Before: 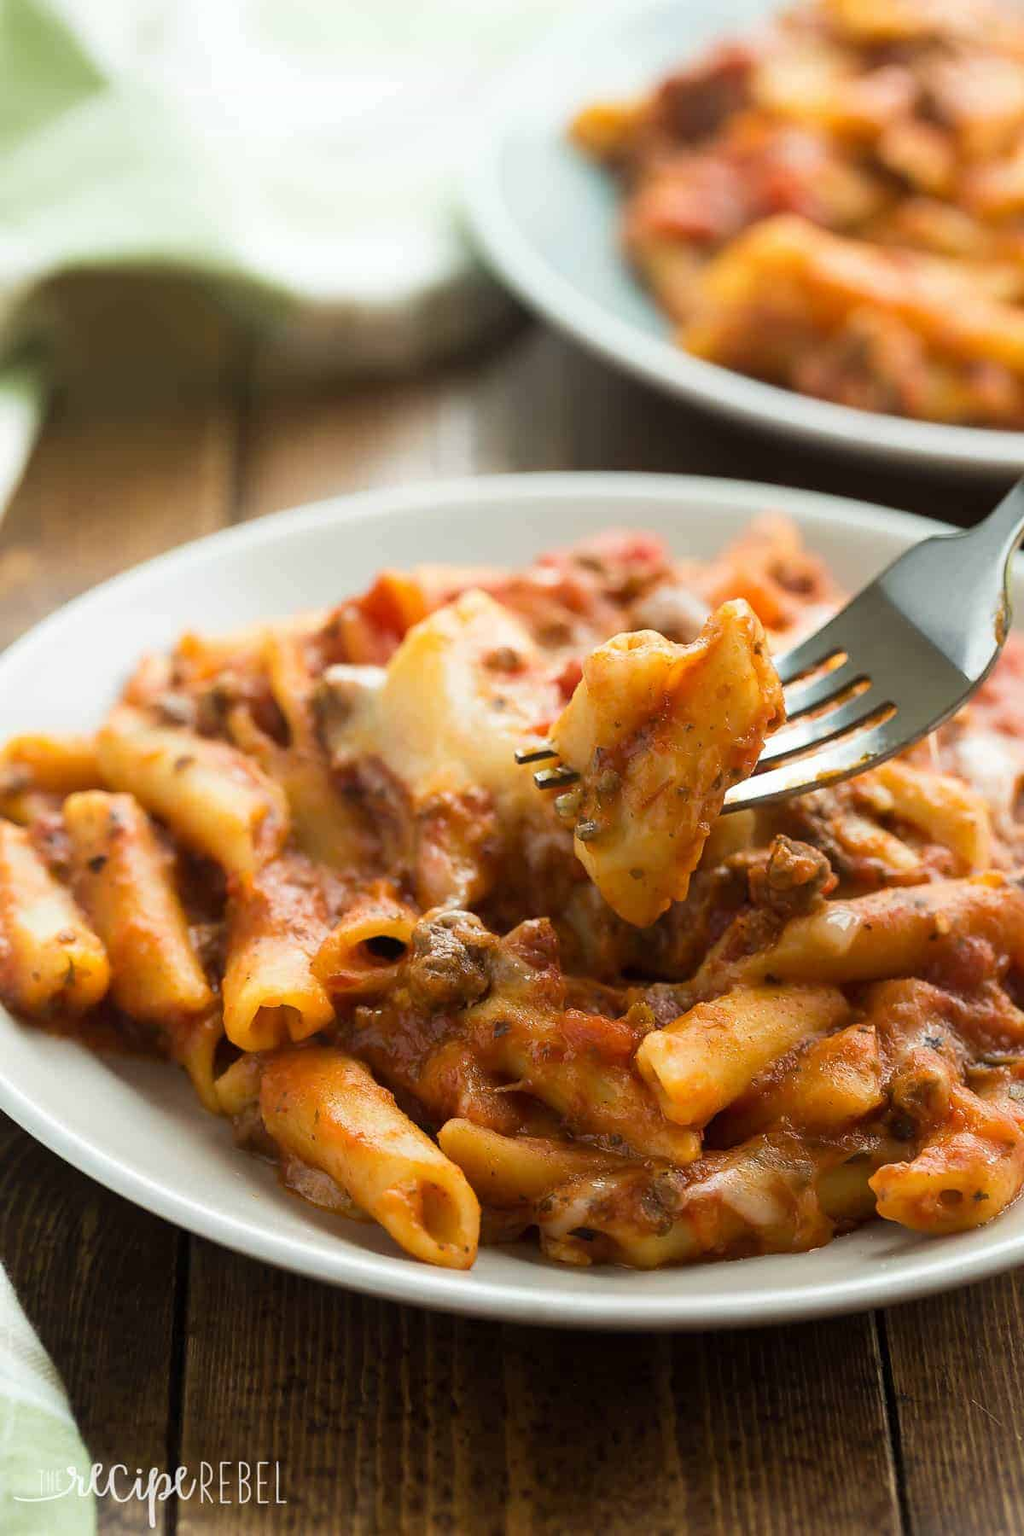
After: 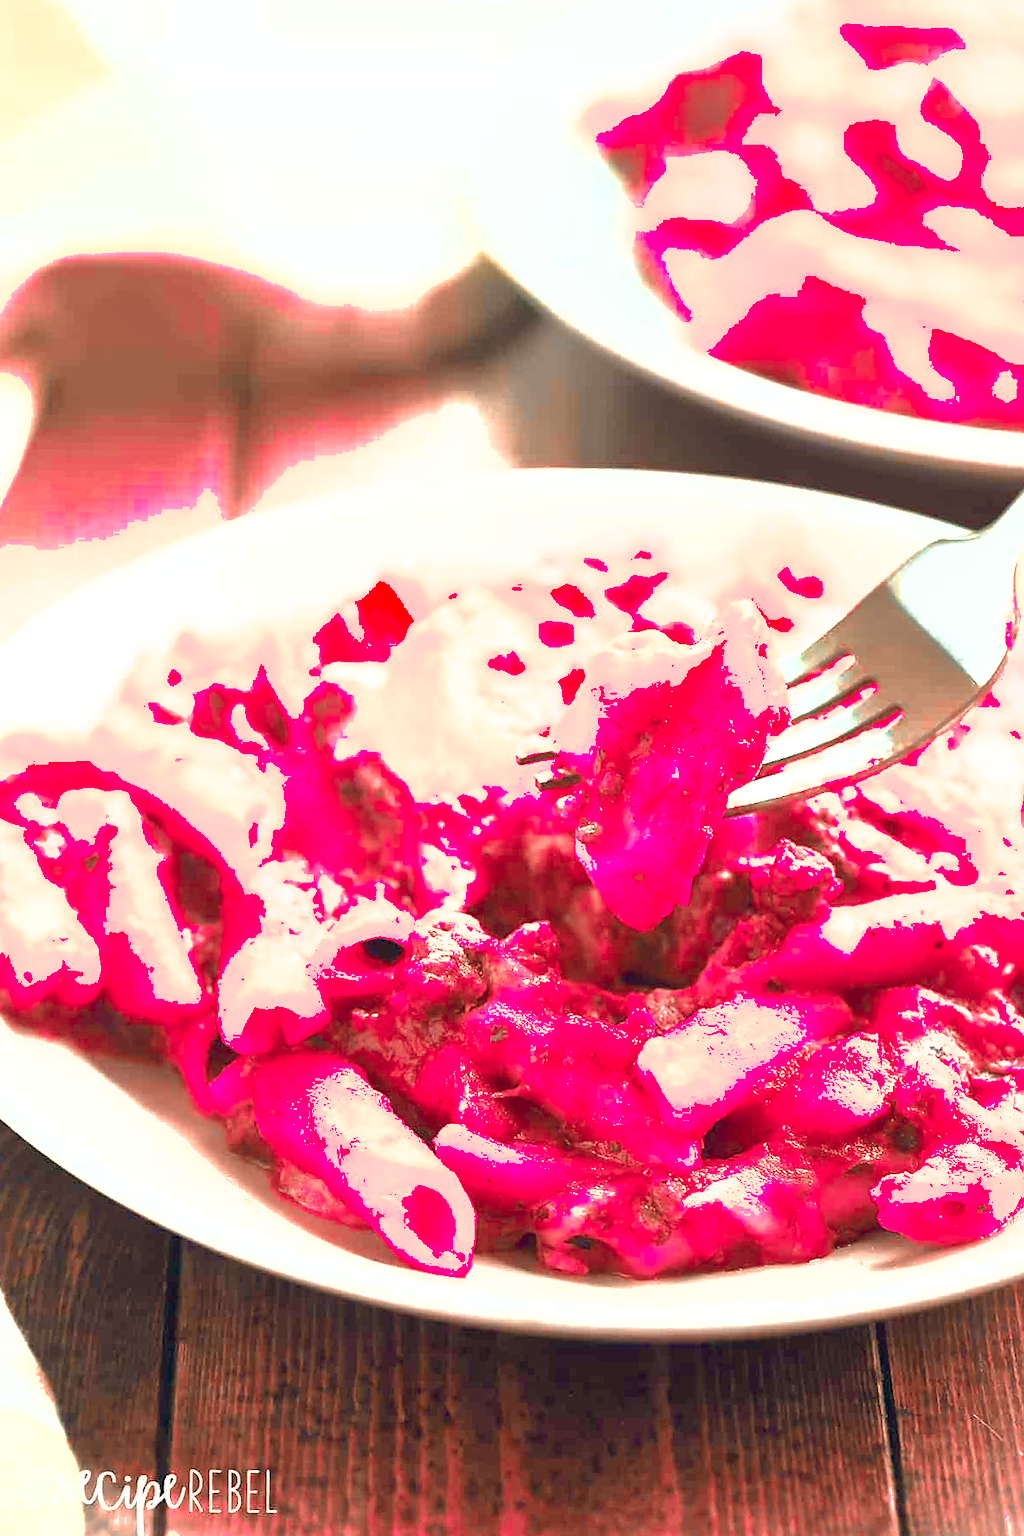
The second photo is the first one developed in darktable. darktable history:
color balance rgb: shadows lift › hue 87.05°, global offset › chroma 0.058%, global offset › hue 253.32°, perceptual saturation grading › global saturation 30.009%
crop and rotate: angle -0.542°
shadows and highlights: on, module defaults
exposure: black level correction -0.002, exposure 1.328 EV, compensate exposure bias true, compensate highlight preservation false
levels: levels [0, 0.43, 0.859]
contrast brightness saturation: contrast 0.078, saturation 0.024
sharpen: radius 1.464, amount 0.395, threshold 1.379
color zones: curves: ch2 [(0, 0.488) (0.143, 0.417) (0.286, 0.212) (0.429, 0.179) (0.571, 0.154) (0.714, 0.415) (0.857, 0.495) (1, 0.488)]
